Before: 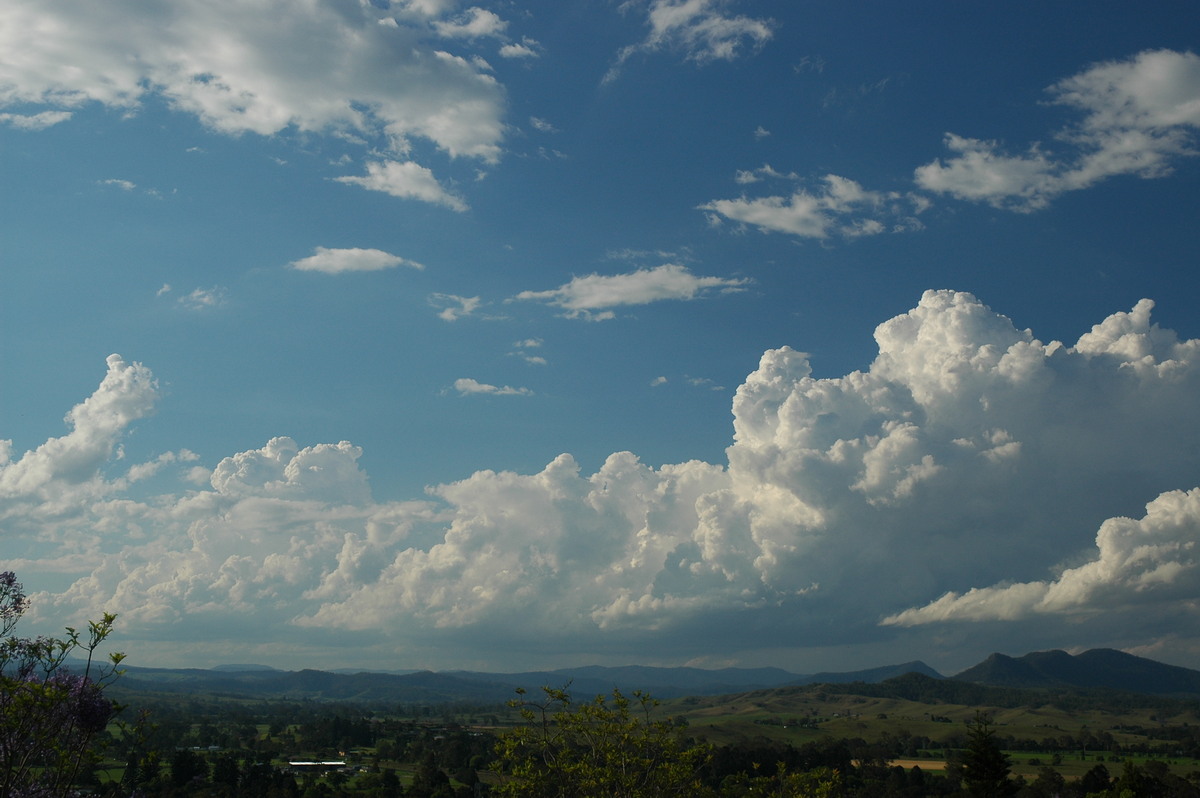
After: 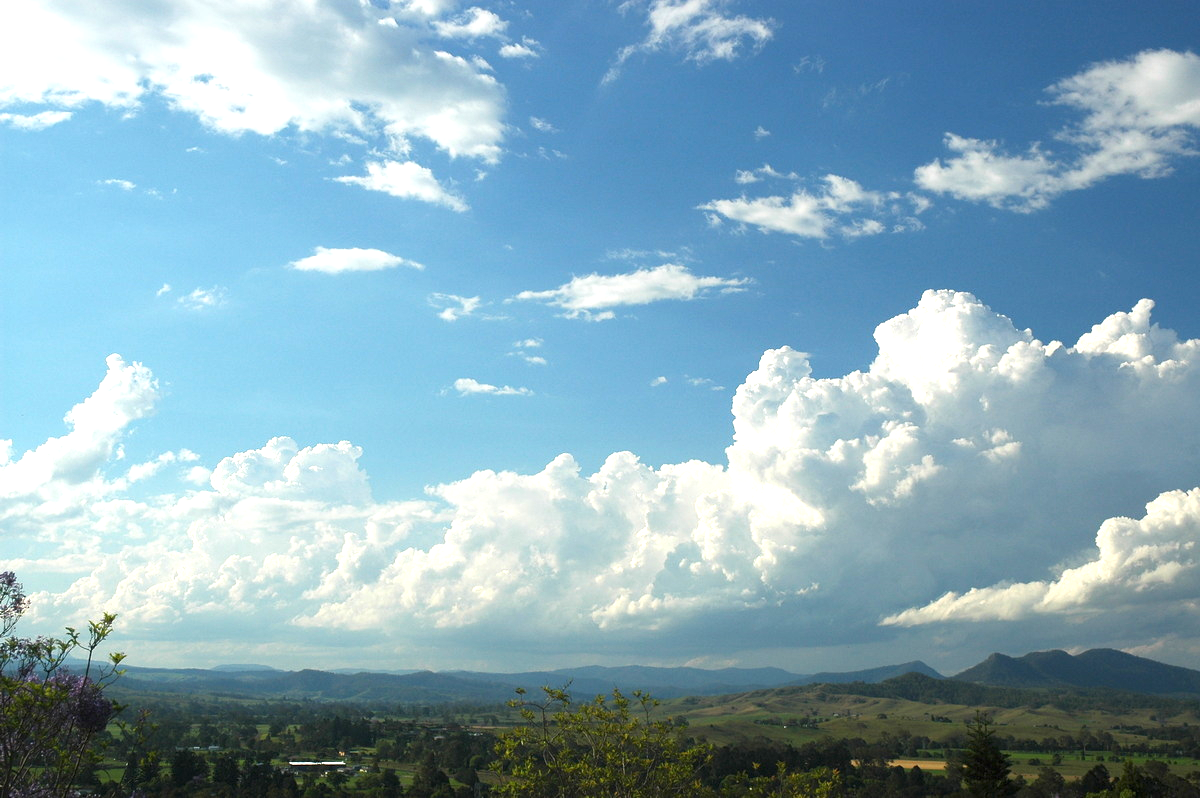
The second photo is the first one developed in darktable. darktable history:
exposure: black level correction 0, exposure 1.461 EV, compensate highlight preservation false
